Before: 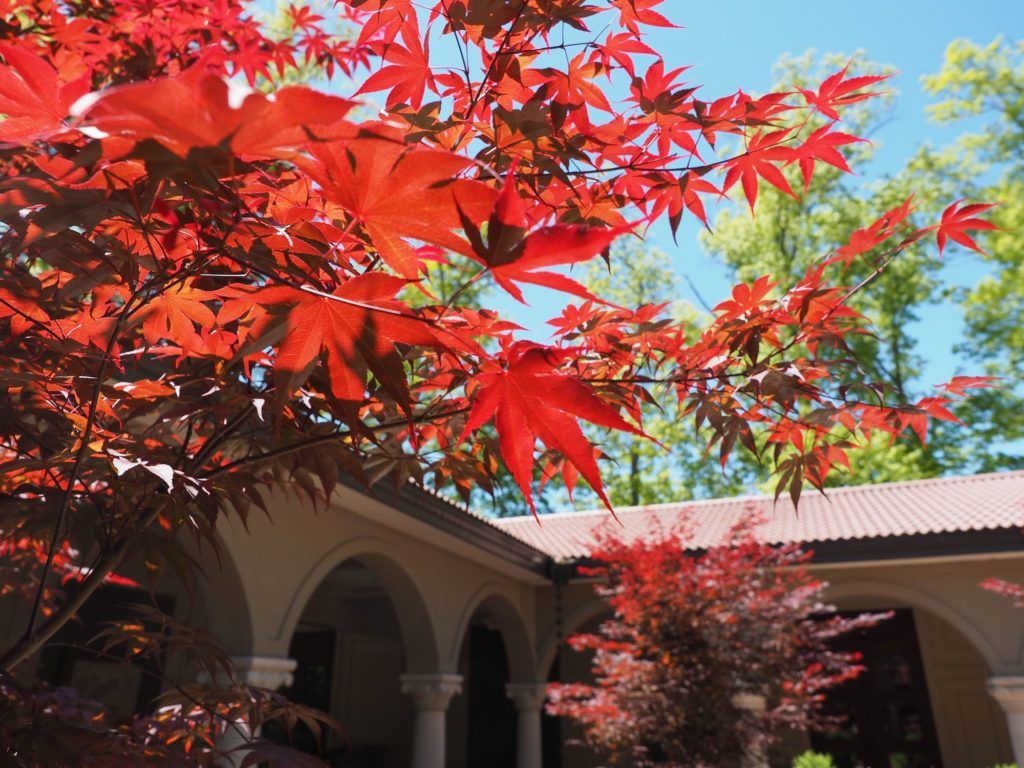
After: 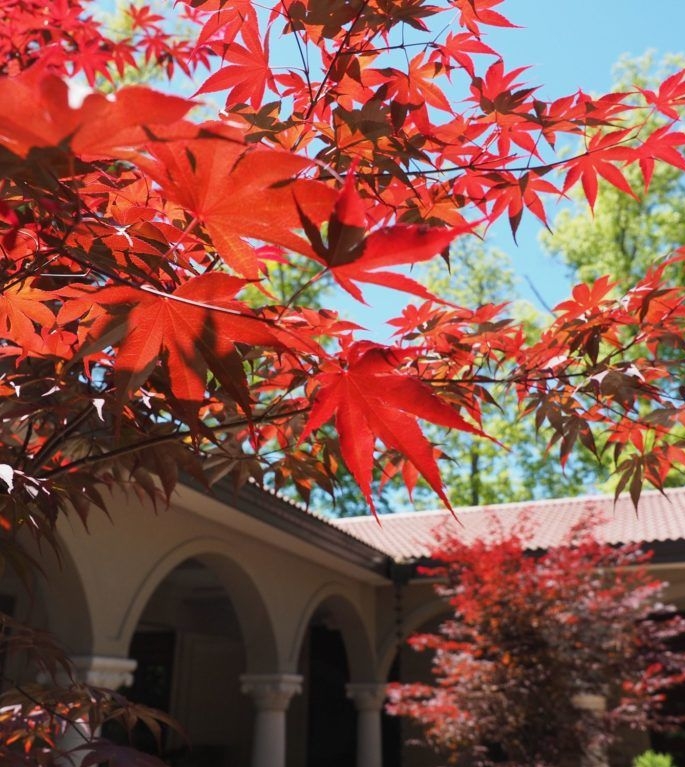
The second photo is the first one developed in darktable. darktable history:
crop and rotate: left 15.692%, right 17.353%
